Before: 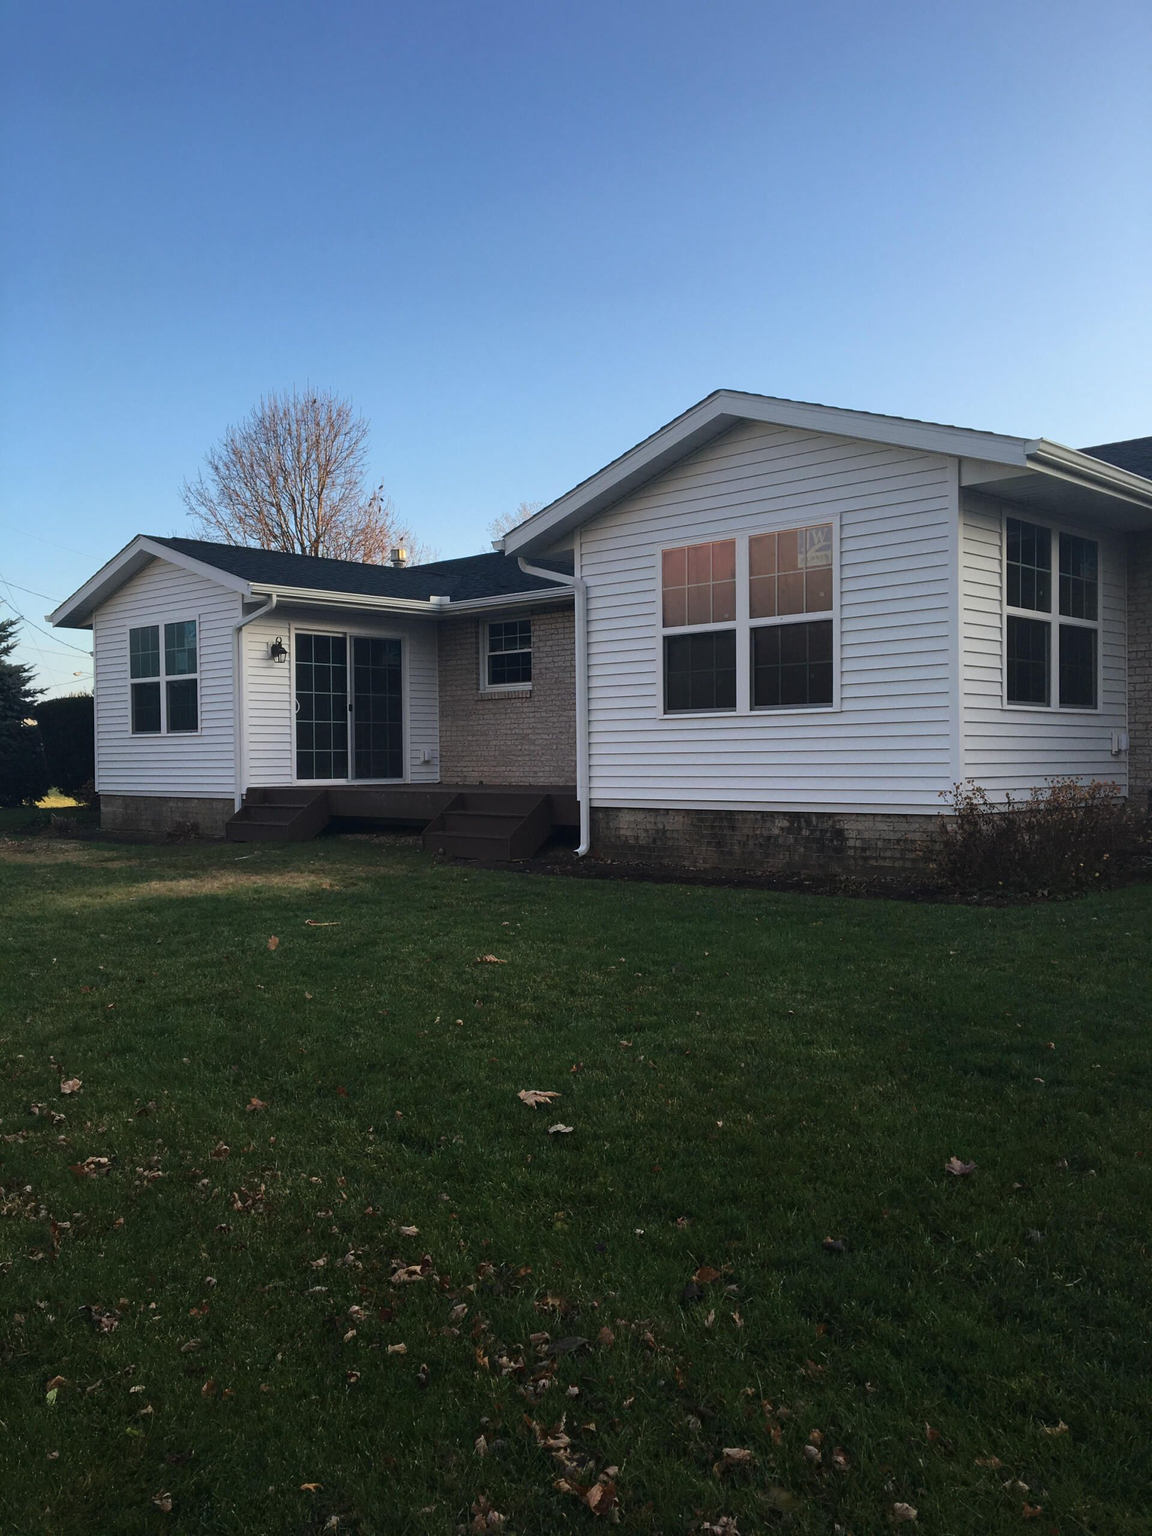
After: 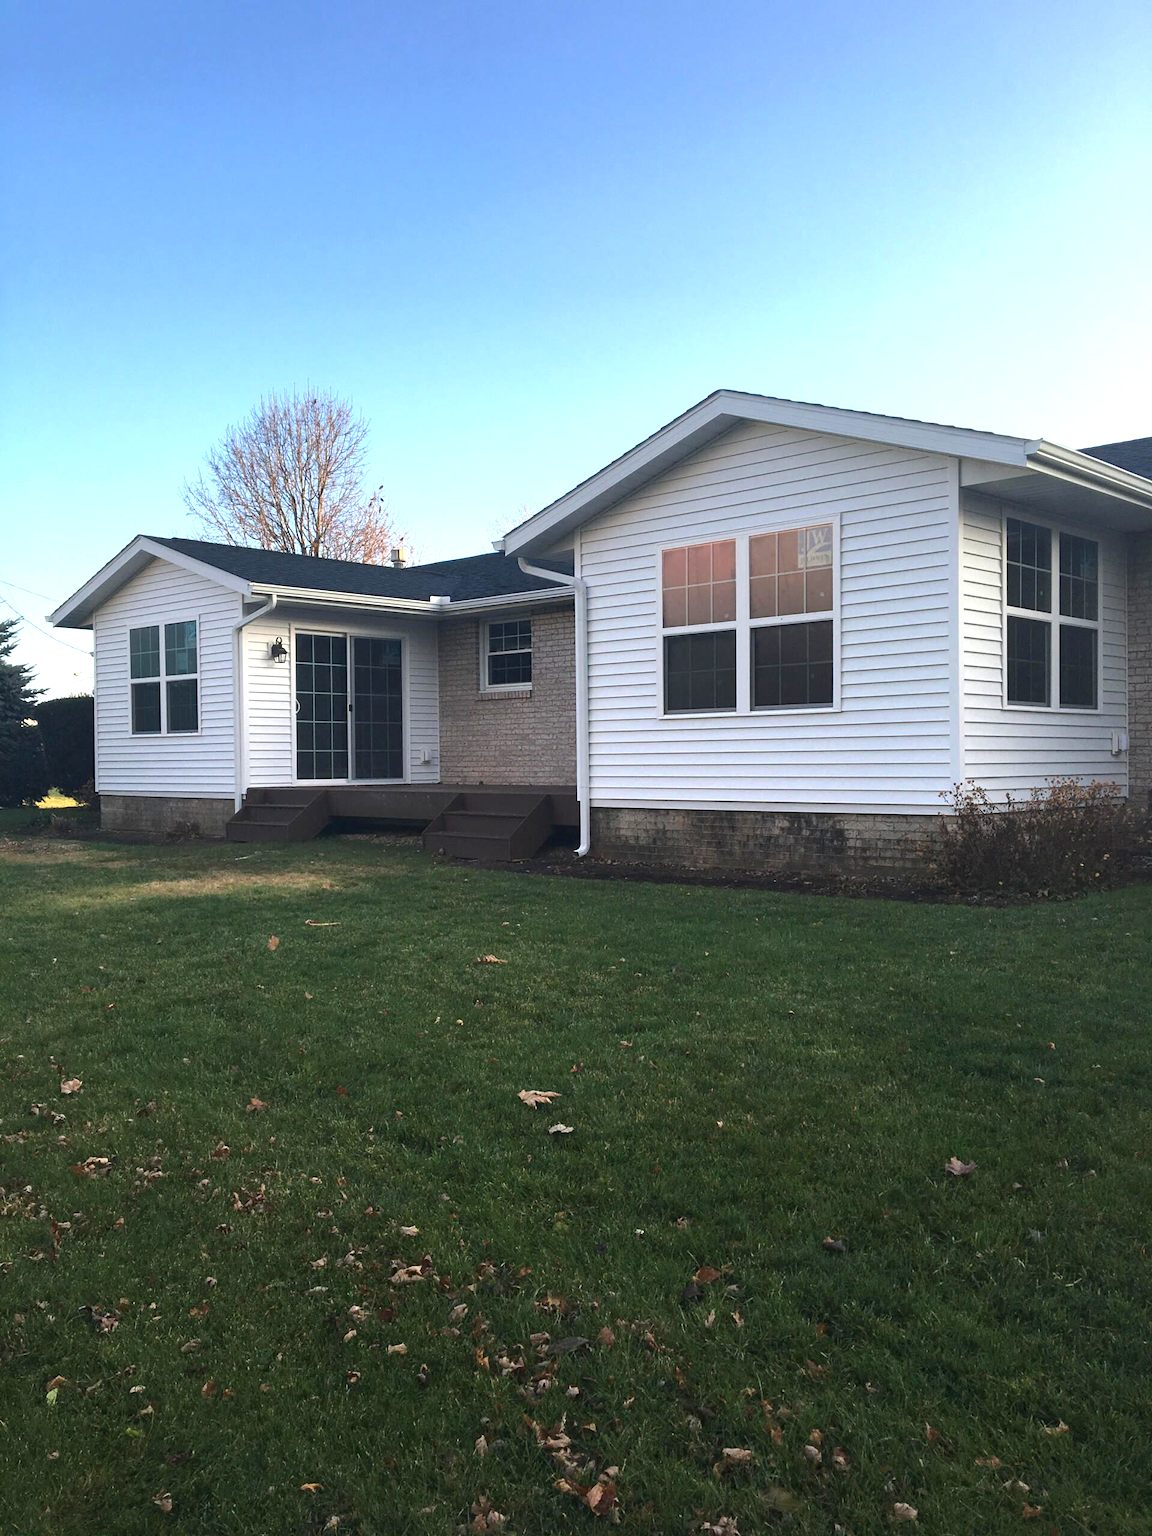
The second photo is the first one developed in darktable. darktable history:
exposure: exposure 0.999 EV, compensate highlight preservation false
shadows and highlights: shadows 25, highlights -25
